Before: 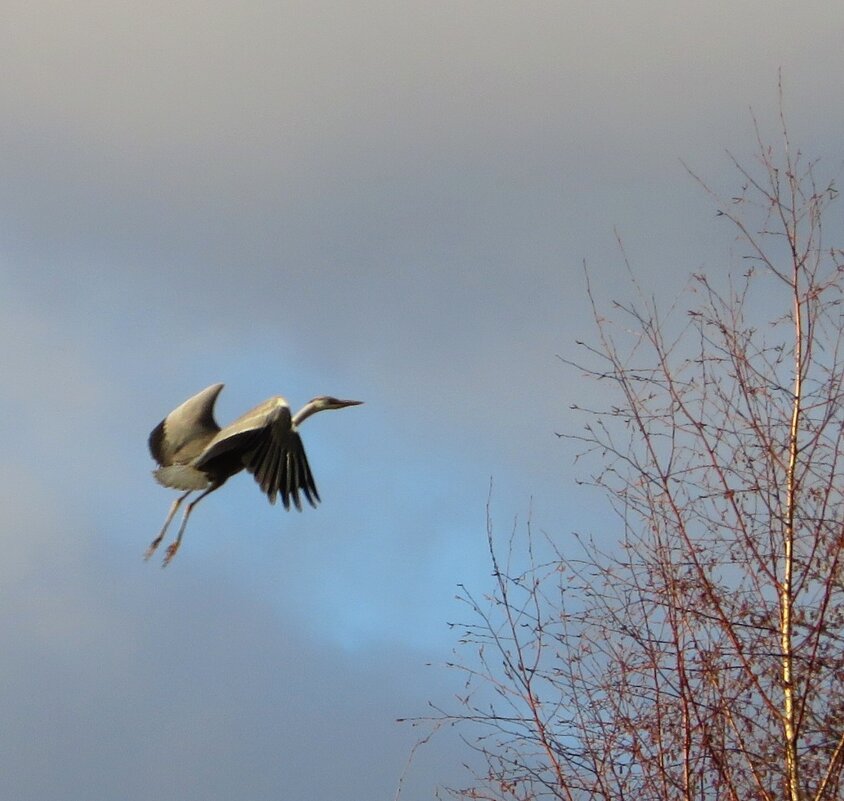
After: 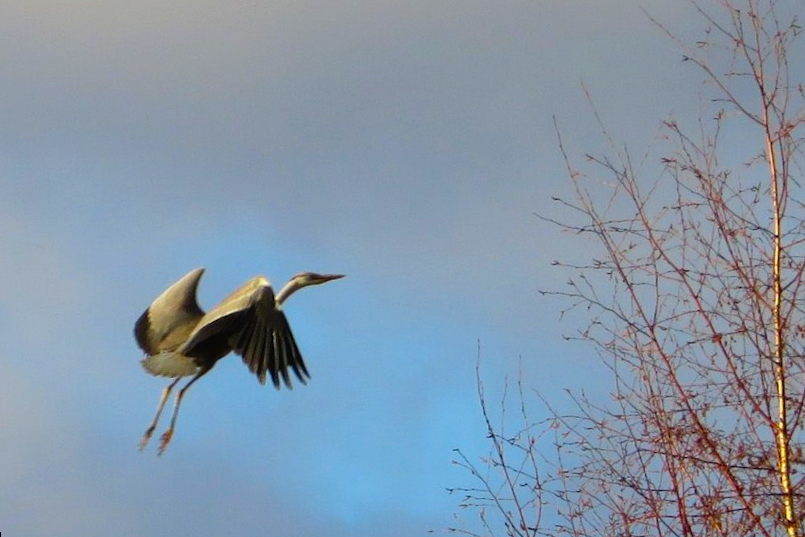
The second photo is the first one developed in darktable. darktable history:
rotate and perspective: rotation -4.57°, crop left 0.054, crop right 0.944, crop top 0.087, crop bottom 0.914
crop and rotate: top 12.5%, bottom 12.5%
color balance rgb: perceptual saturation grading › global saturation 30%, global vibrance 20%
